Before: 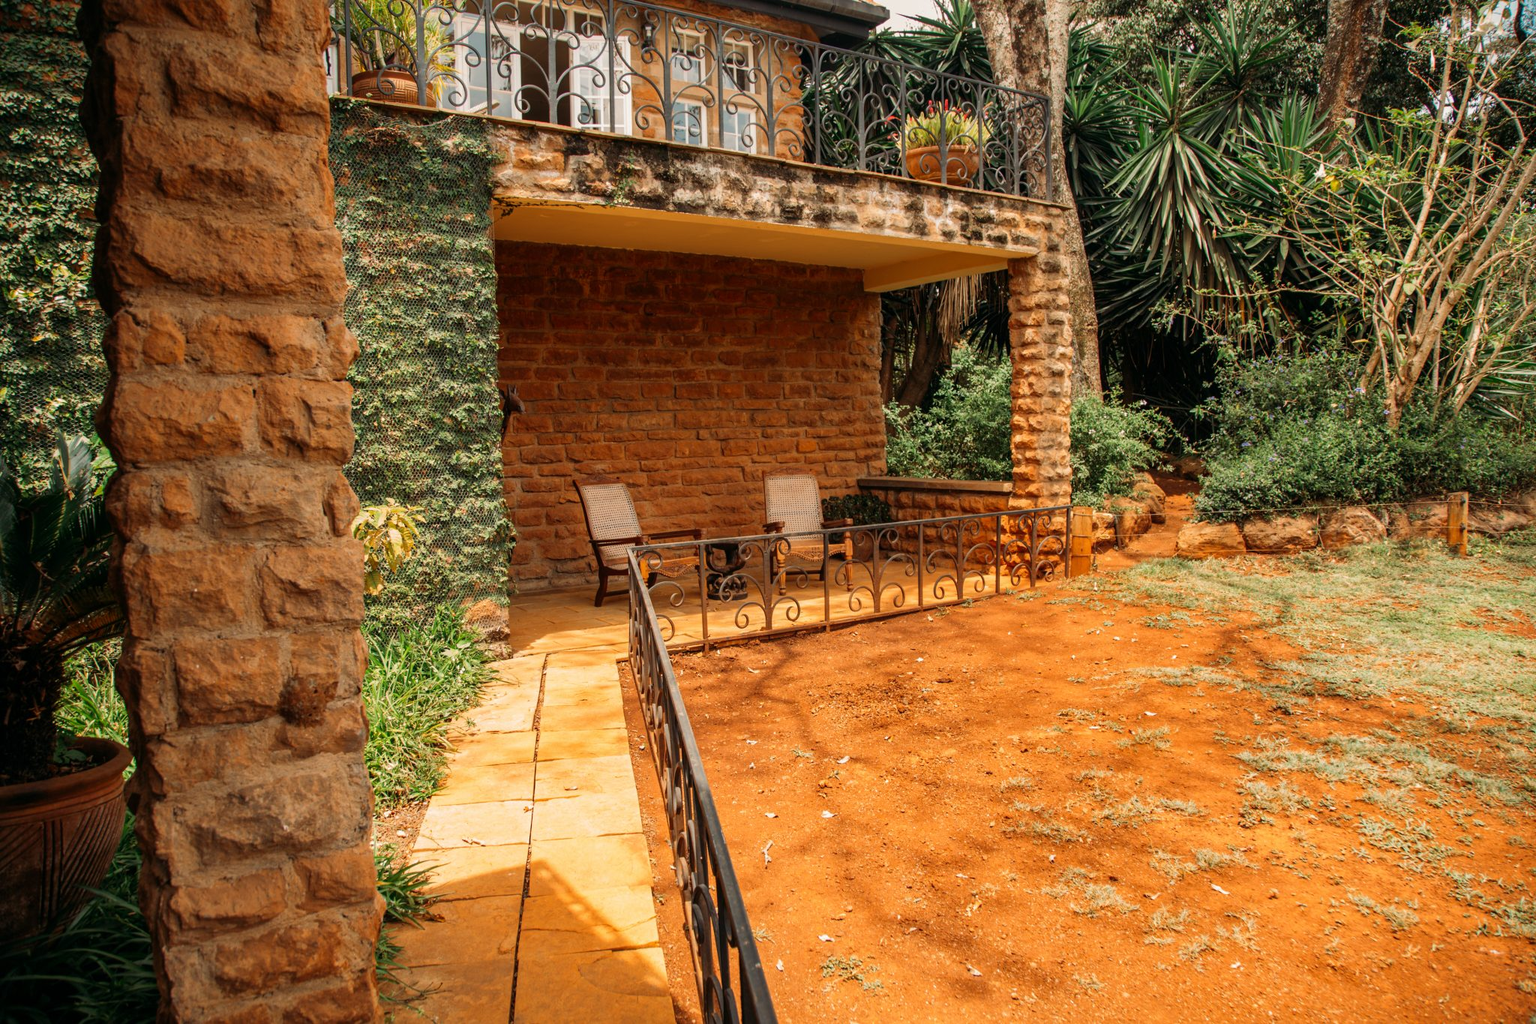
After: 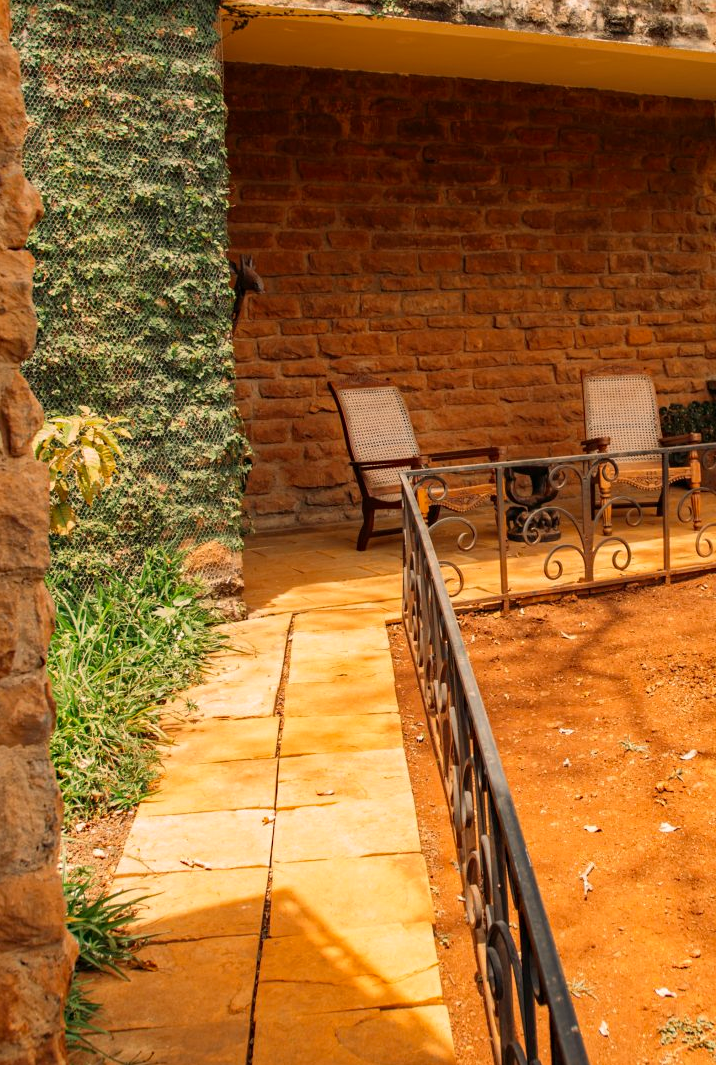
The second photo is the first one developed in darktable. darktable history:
color correction: highlights a* 3.56, highlights b* 5.13
haze removal: compatibility mode true, adaptive false
crop and rotate: left 21.295%, top 18.943%, right 43.702%, bottom 3.003%
